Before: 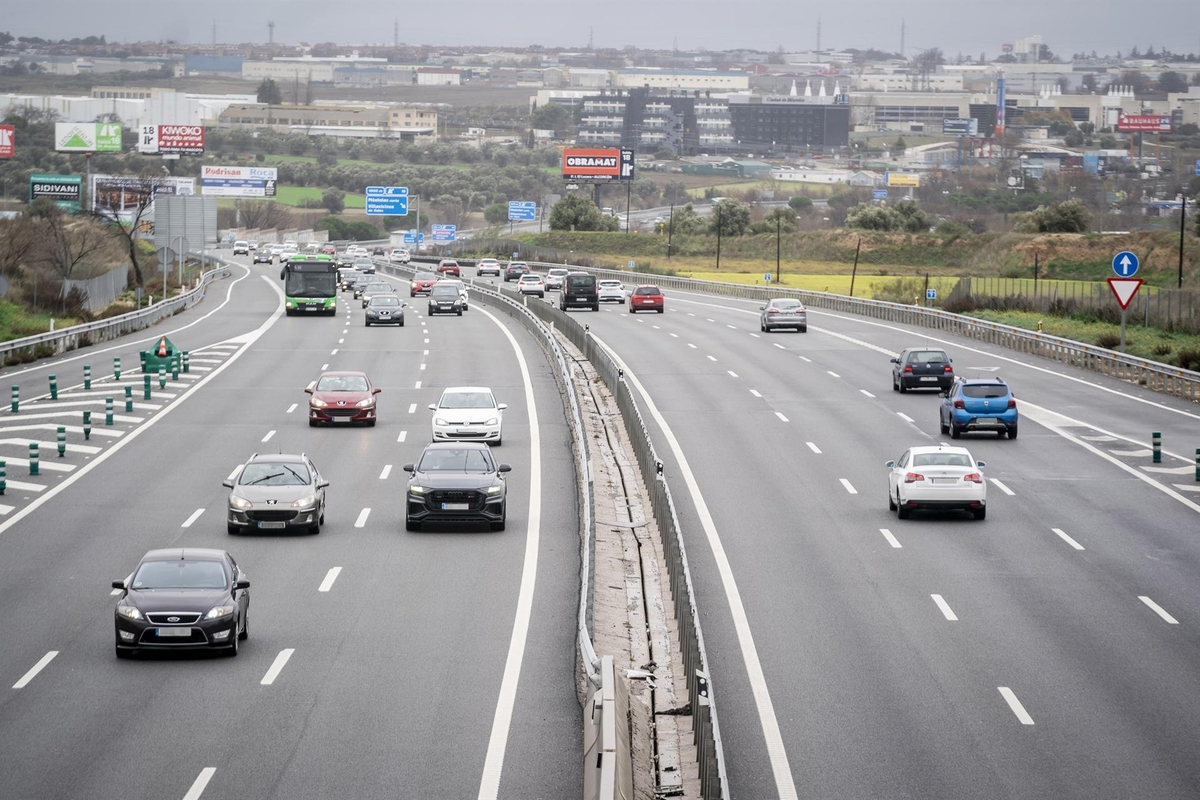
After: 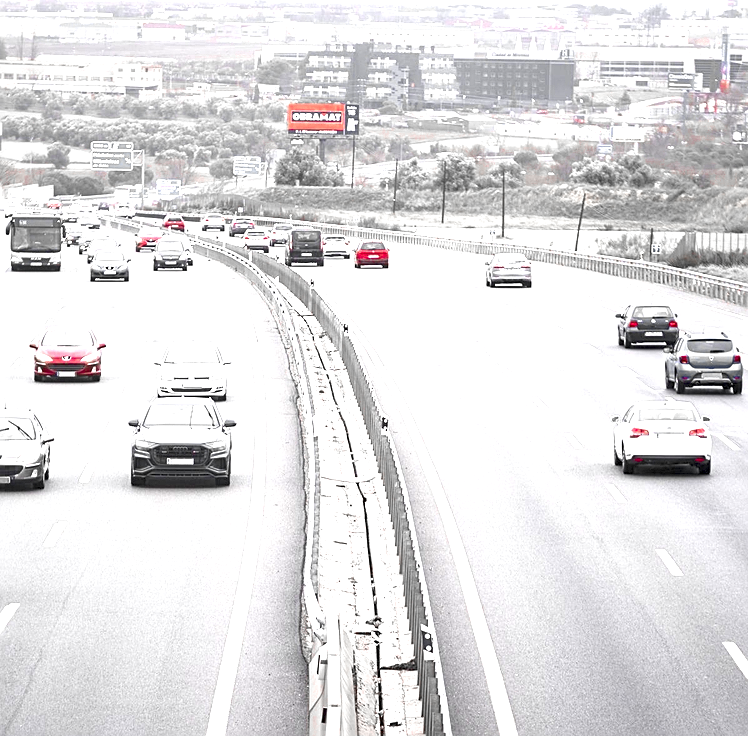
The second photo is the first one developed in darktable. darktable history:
exposure: black level correction 0, exposure 1.4 EV, compensate highlight preservation false
sharpen: on, module defaults
color zones: curves: ch0 [(0, 0.278) (0.143, 0.5) (0.286, 0.5) (0.429, 0.5) (0.571, 0.5) (0.714, 0.5) (0.857, 0.5) (1, 0.5)]; ch1 [(0, 1) (0.143, 0.165) (0.286, 0) (0.429, 0) (0.571, 0) (0.714, 0) (0.857, 0.5) (1, 0.5)]; ch2 [(0, 0.508) (0.143, 0.5) (0.286, 0.5) (0.429, 0.5) (0.571, 0.5) (0.714, 0.5) (0.857, 0.5) (1, 0.5)]
tone equalizer: -8 EV 1 EV, -7 EV 1 EV, -6 EV 1 EV, -5 EV 1 EV, -4 EV 1 EV, -3 EV 0.75 EV, -2 EV 0.5 EV, -1 EV 0.25 EV
crop and rotate: left 22.918%, top 5.629%, right 14.711%, bottom 2.247%
